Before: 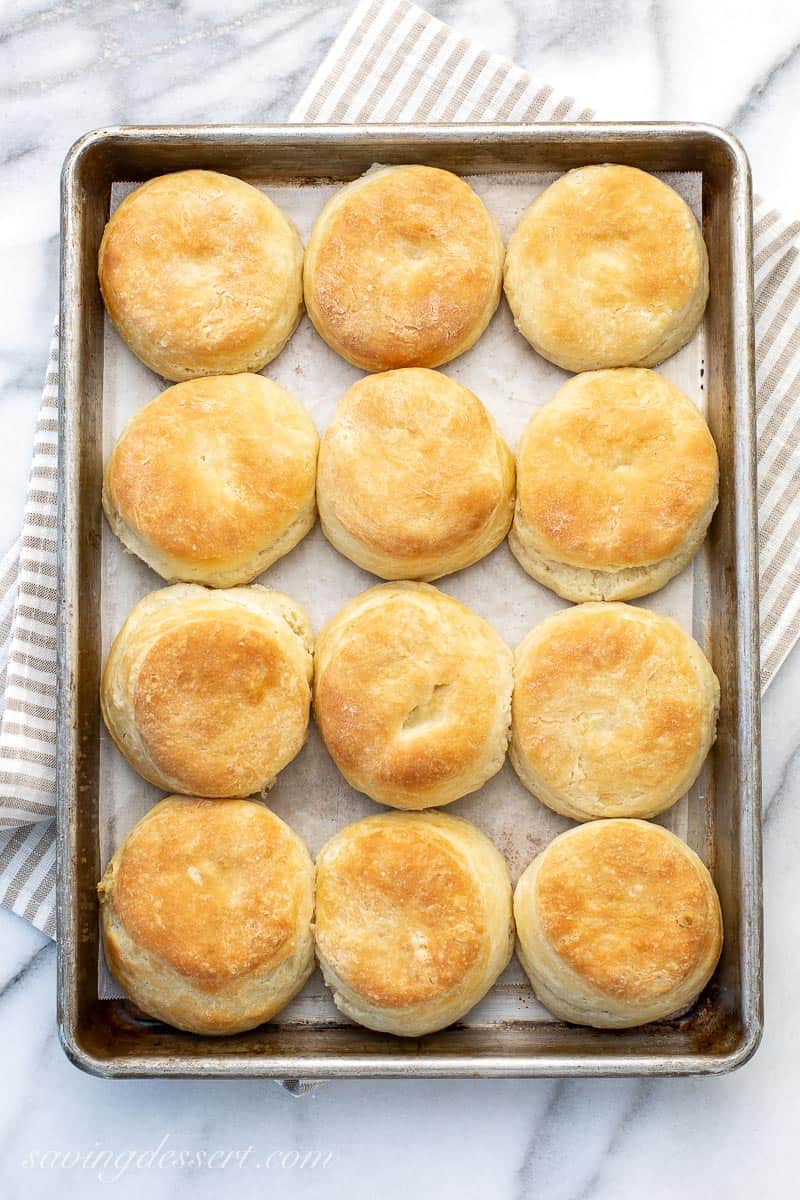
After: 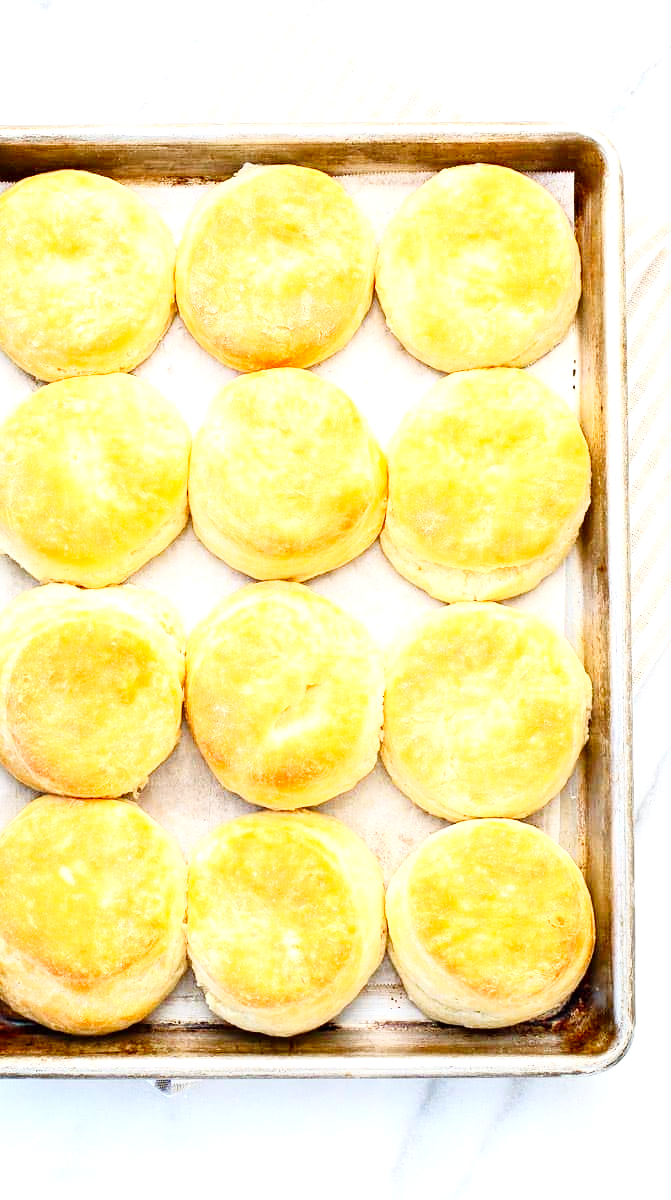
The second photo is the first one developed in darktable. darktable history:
exposure: black level correction 0, exposure 0.893 EV, compensate highlight preservation false
crop: left 16.062%
contrast brightness saturation: contrast 0.227, brightness 0.113, saturation 0.292
tone curve: curves: ch0 [(0, 0) (0.004, 0.001) (0.133, 0.112) (0.325, 0.362) (0.832, 0.893) (1, 1)], preserve colors none
